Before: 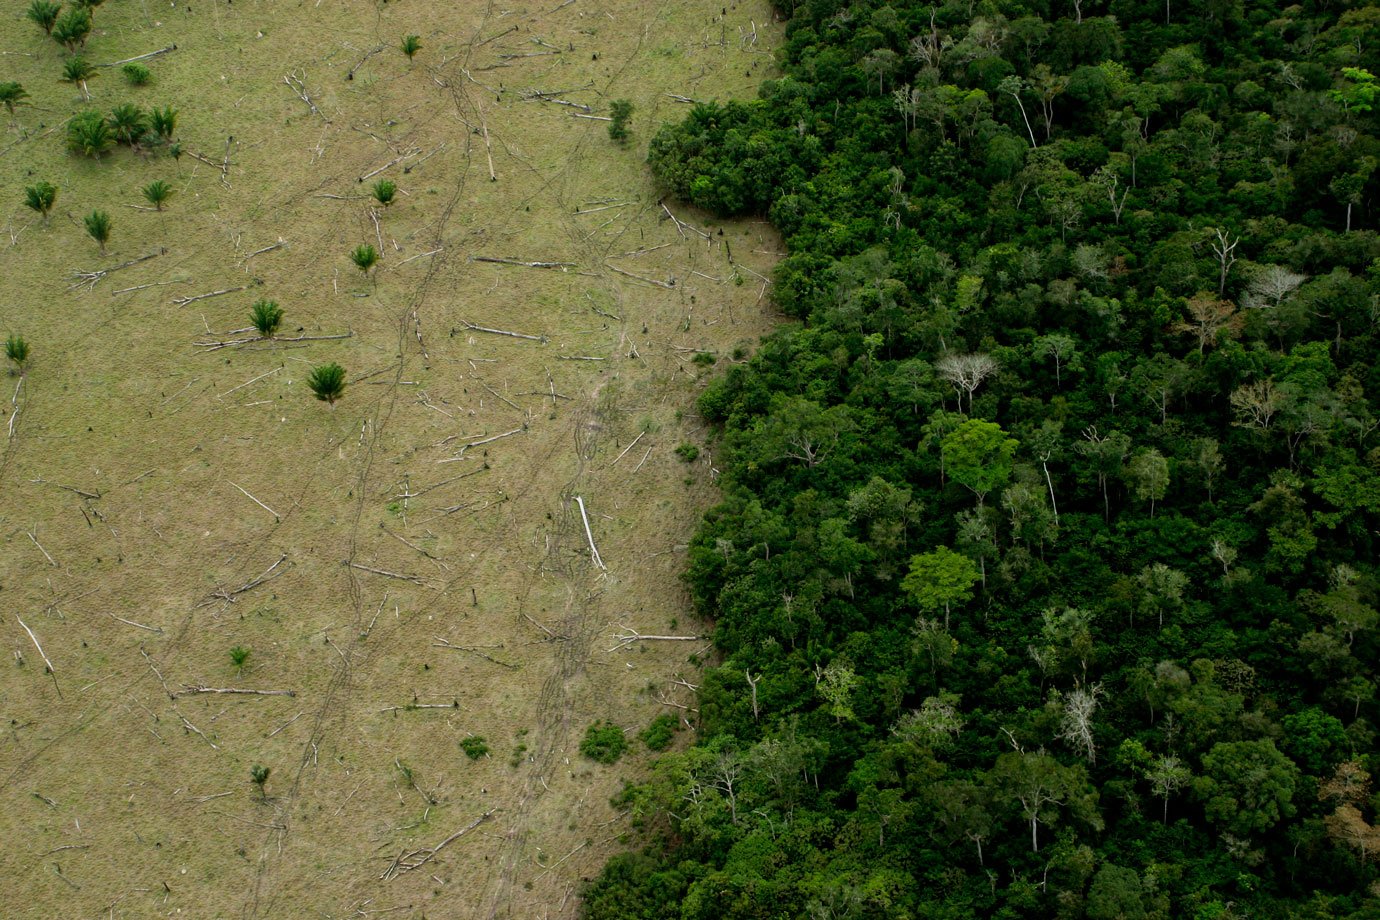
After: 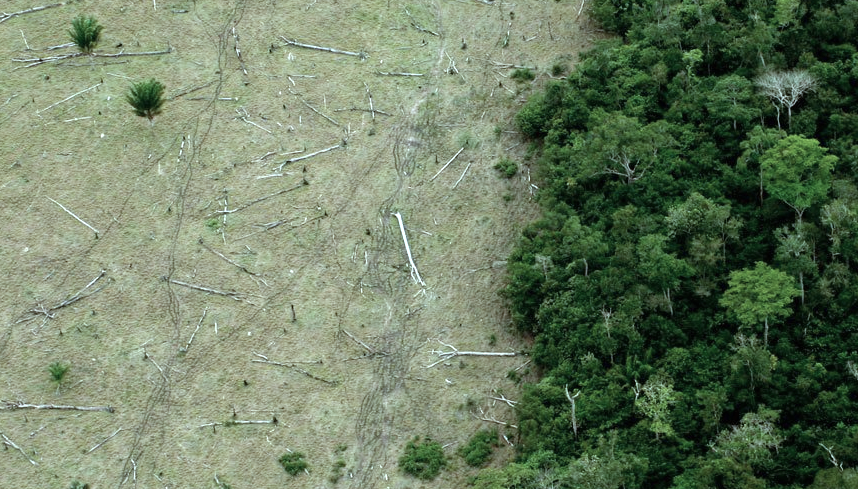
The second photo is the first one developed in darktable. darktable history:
color correction: highlights a* -13.35, highlights b* -17.58, saturation 0.714
exposure: black level correction 0, exposure 0.694 EV, compensate exposure bias true, compensate highlight preservation false
crop: left 13.119%, top 30.938%, right 24.69%, bottom 15.85%
